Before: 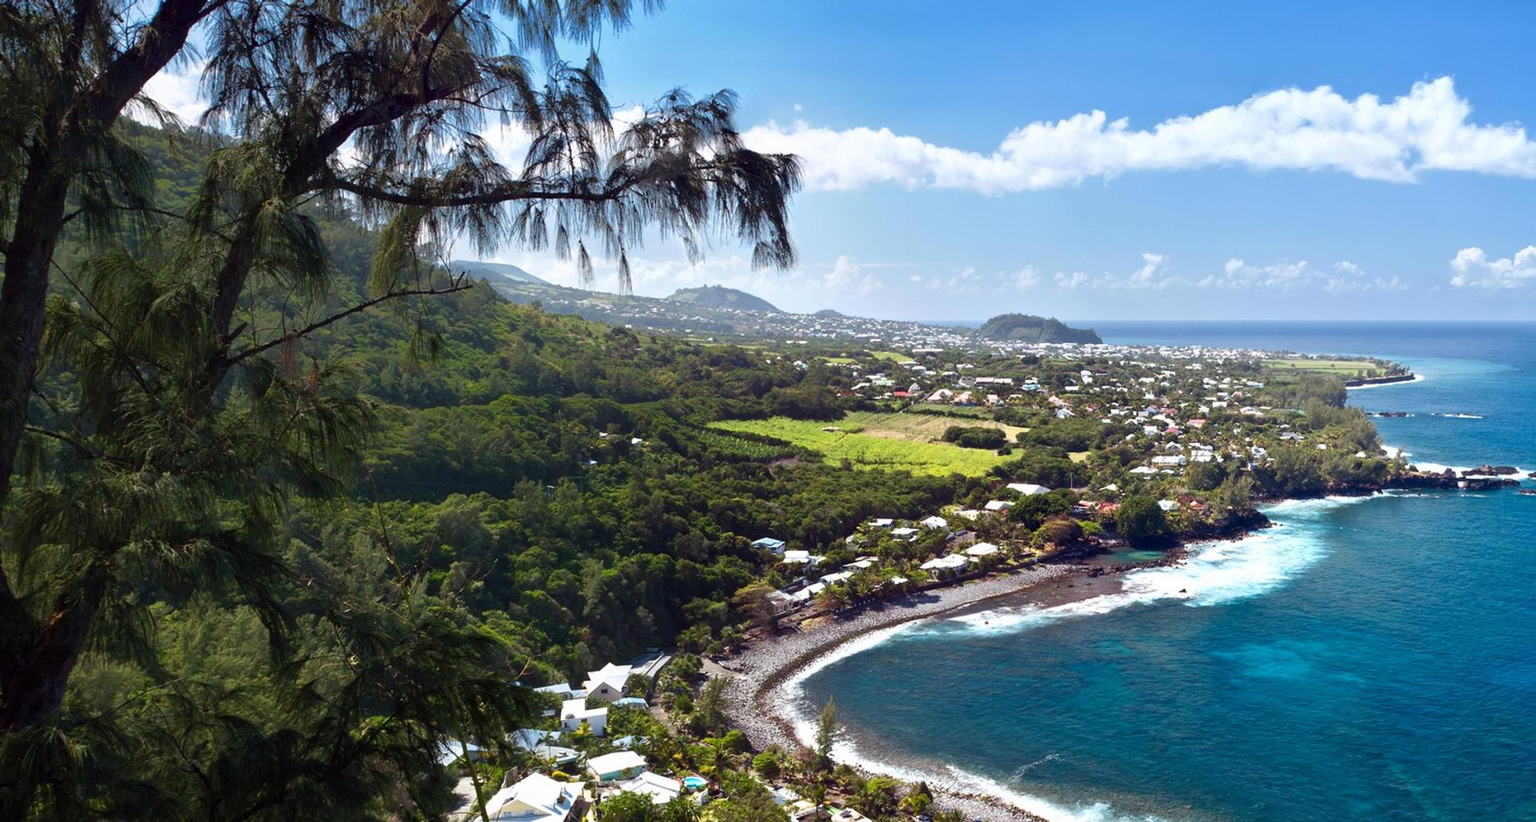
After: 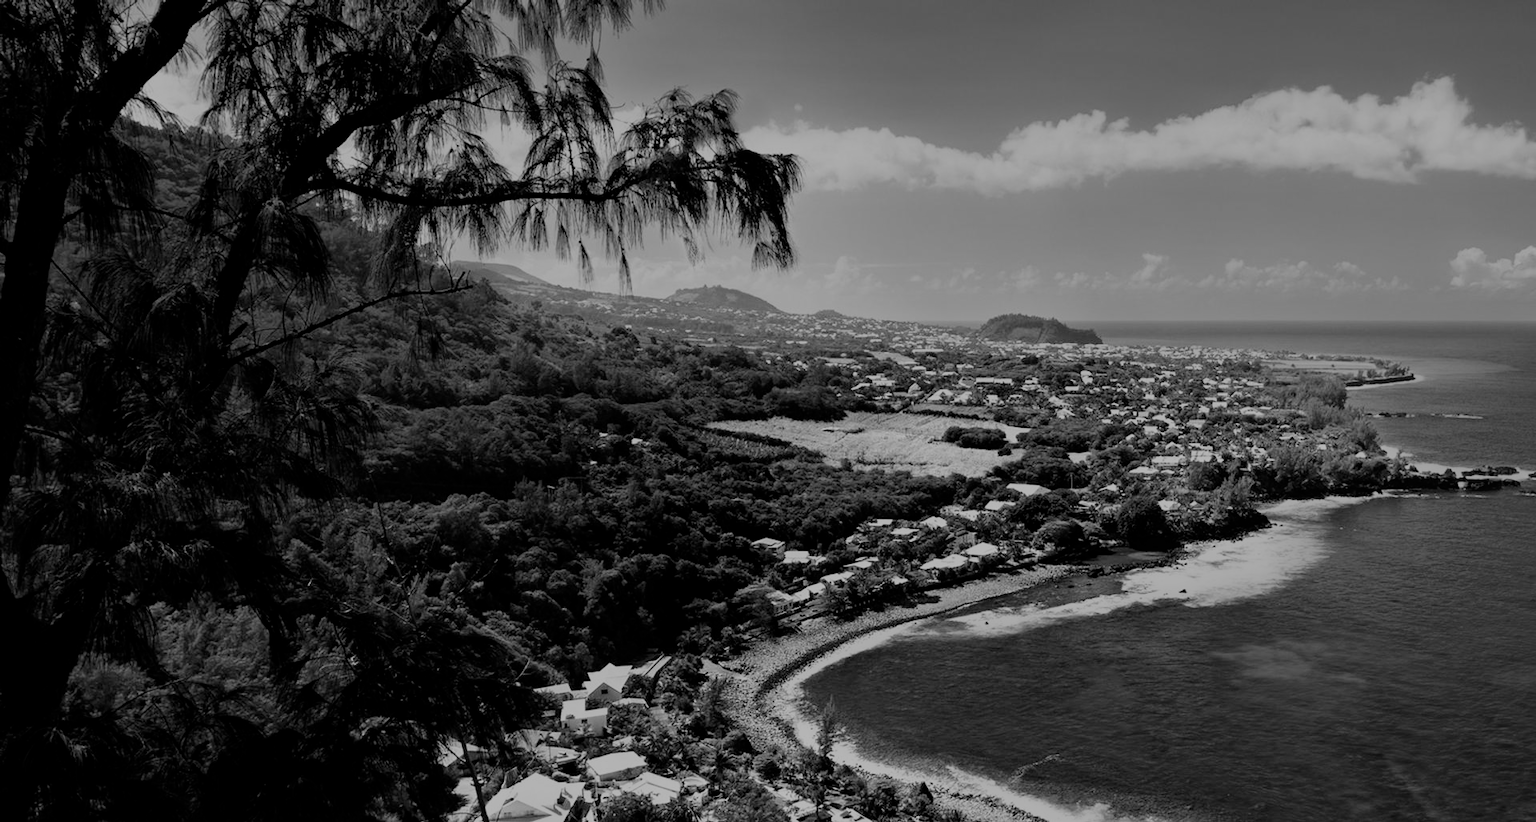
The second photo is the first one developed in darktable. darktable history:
local contrast: mode bilateral grid, contrast 15, coarseness 36, detail 105%, midtone range 0.2
monochrome: a 79.32, b 81.83, size 1.1
filmic rgb: black relative exposure -5 EV, white relative exposure 3.5 EV, hardness 3.19, contrast 1.3, highlights saturation mix -50%
haze removal: compatibility mode true, adaptive false
